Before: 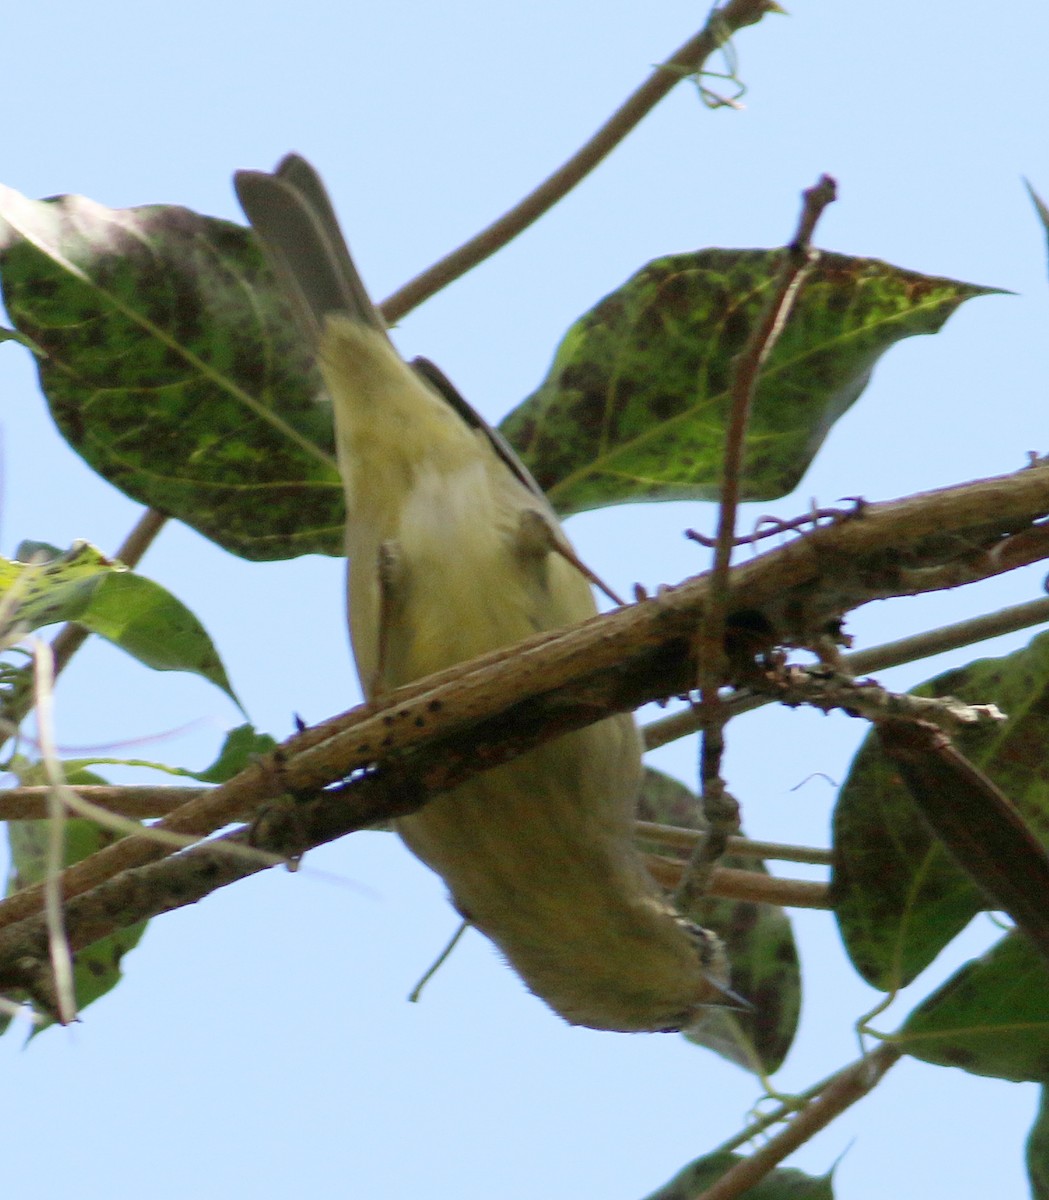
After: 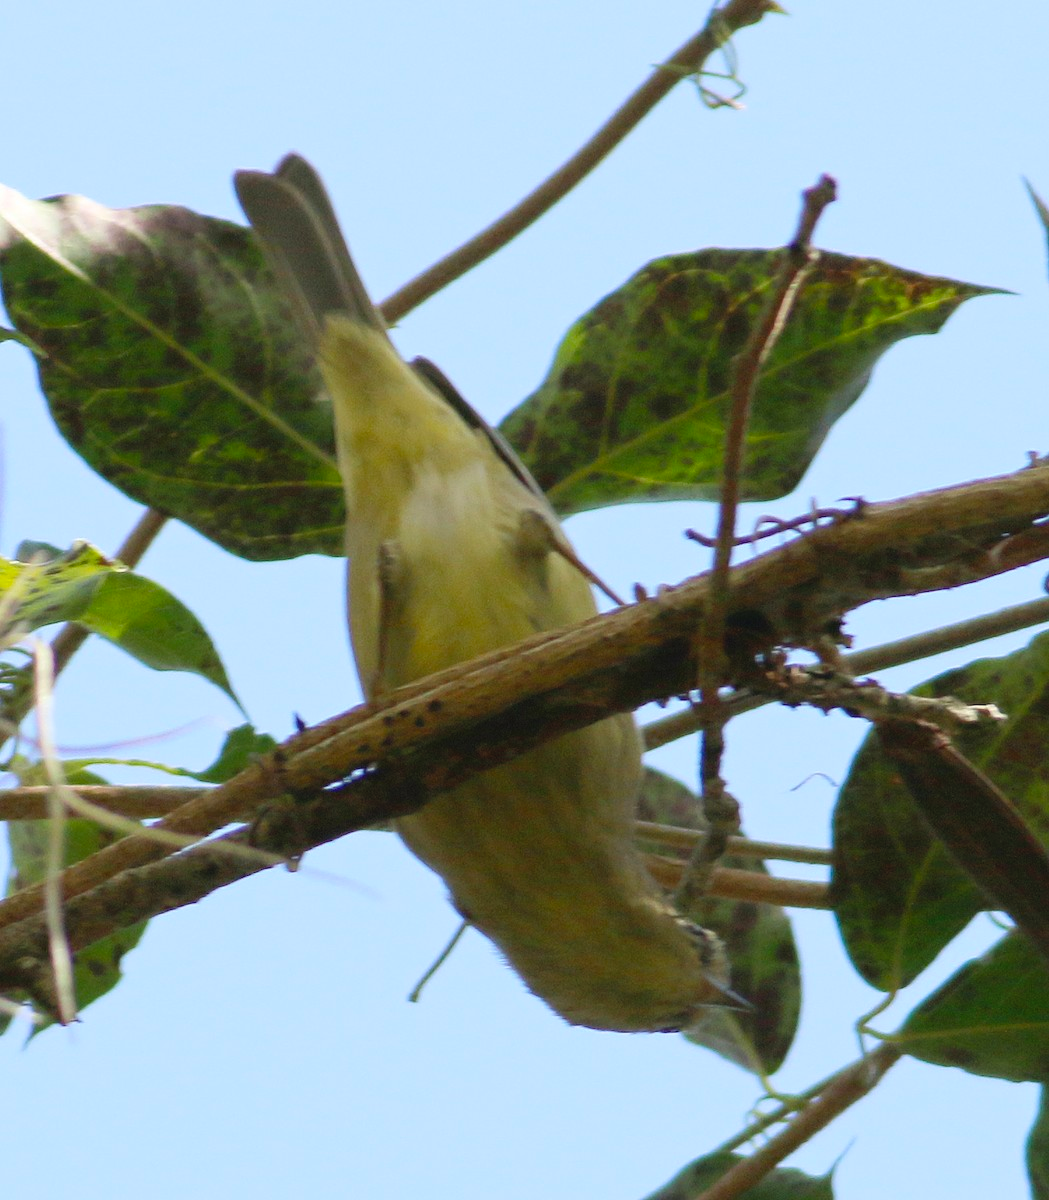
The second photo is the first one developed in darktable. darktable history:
tone equalizer: on, module defaults
color balance rgb: global offset › luminance 0.515%, perceptual saturation grading › global saturation 25.18%
